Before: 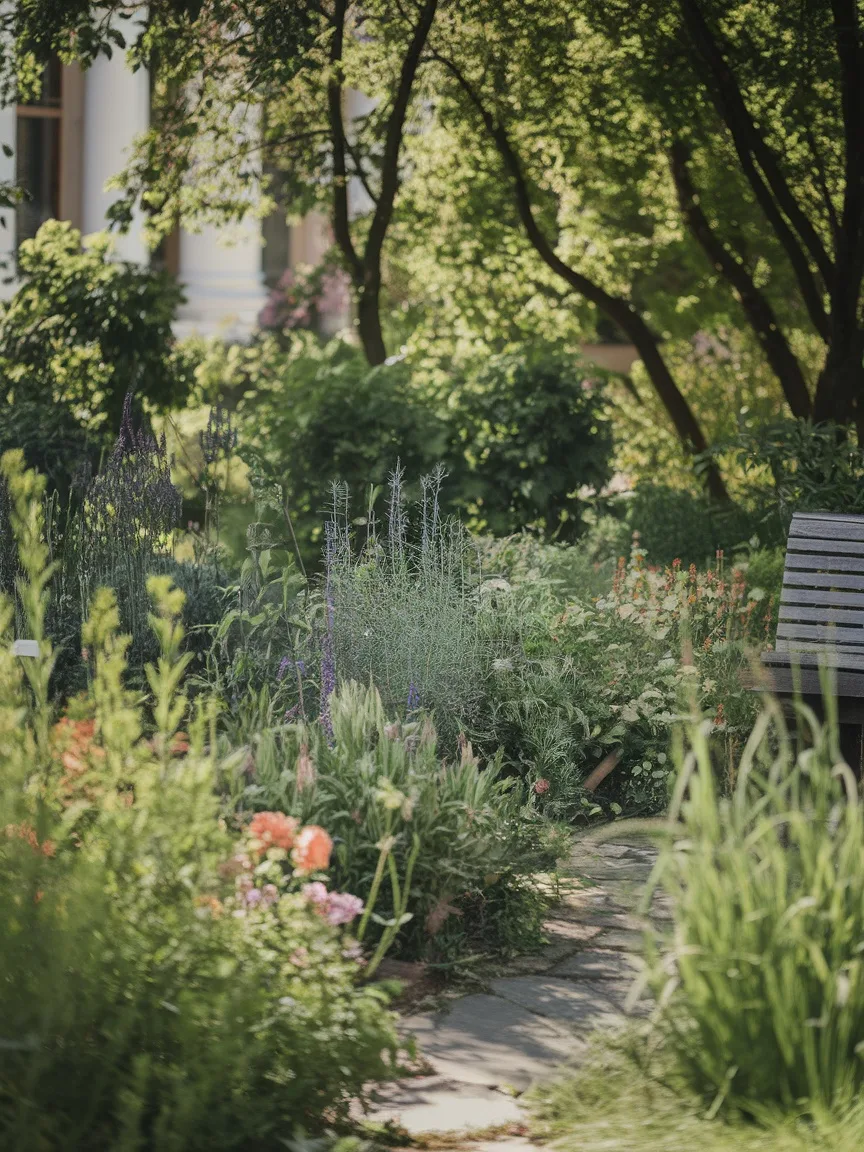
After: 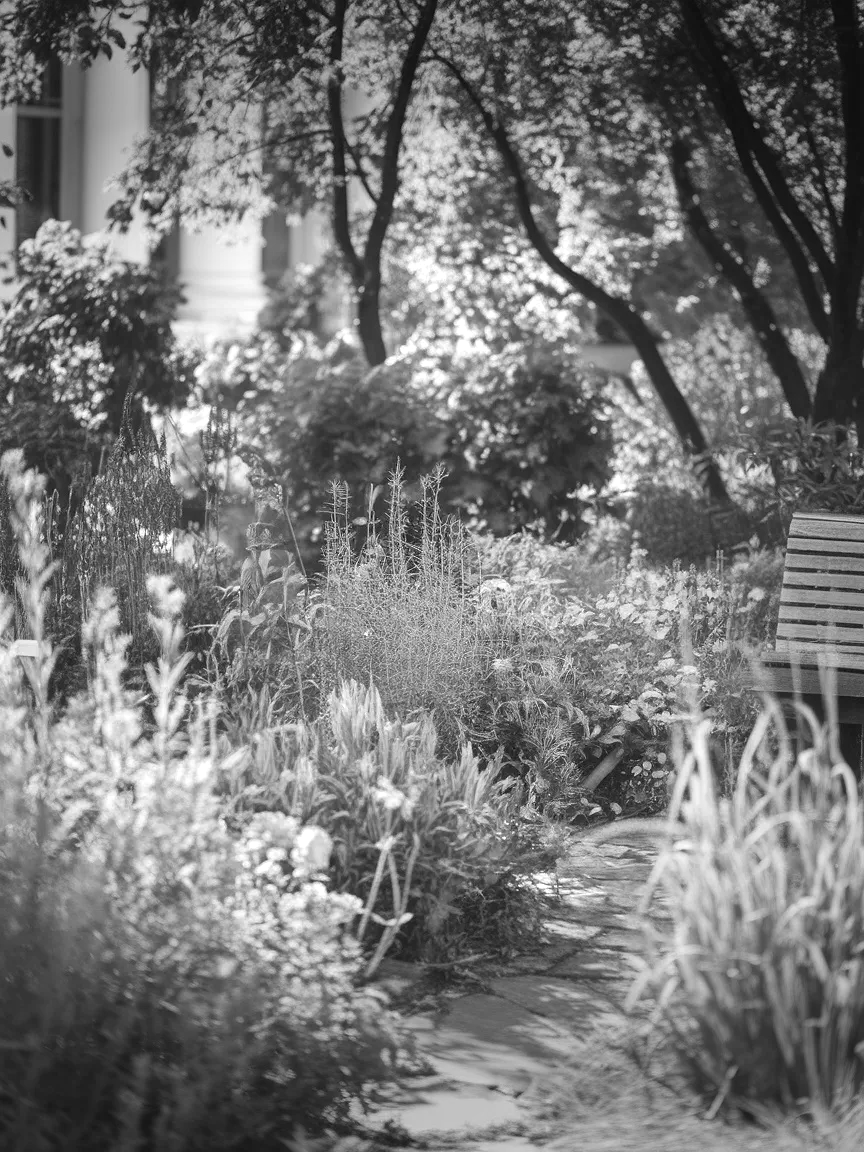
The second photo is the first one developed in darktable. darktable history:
contrast brightness saturation: saturation -0.05
exposure: exposure 0.943 EV, compensate highlight preservation false
monochrome: a -71.75, b 75.82
vignetting: fall-off start 79.43%, saturation -0.649, width/height ratio 1.327, unbound false
